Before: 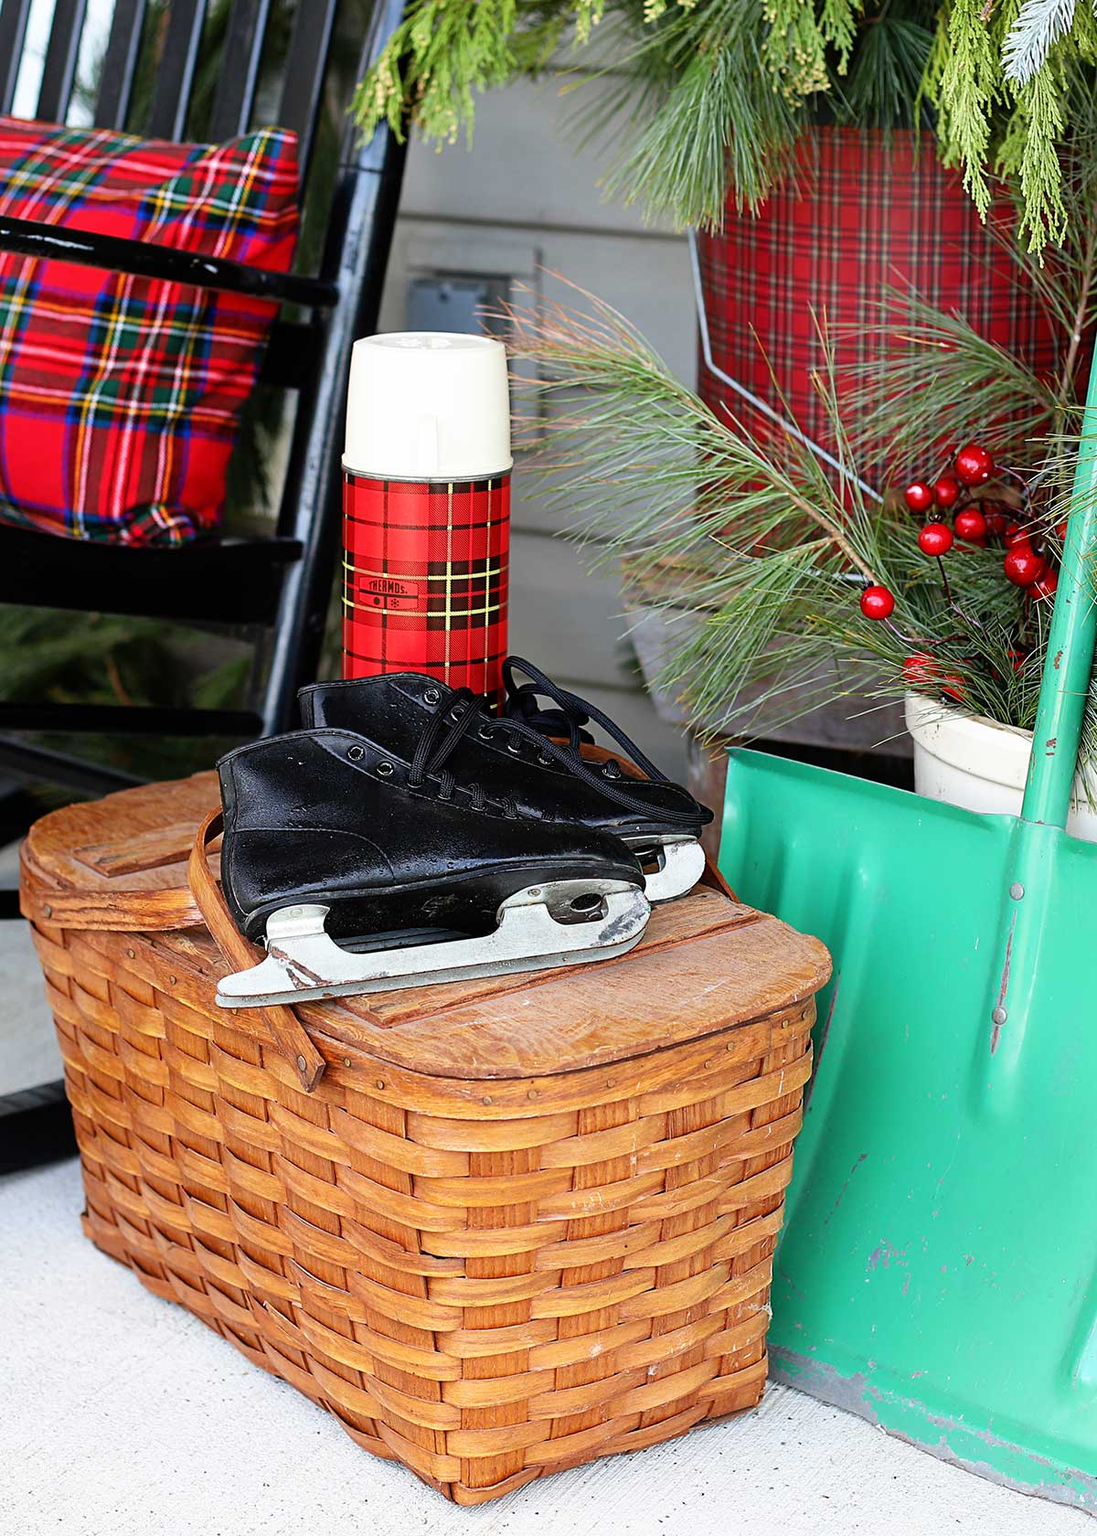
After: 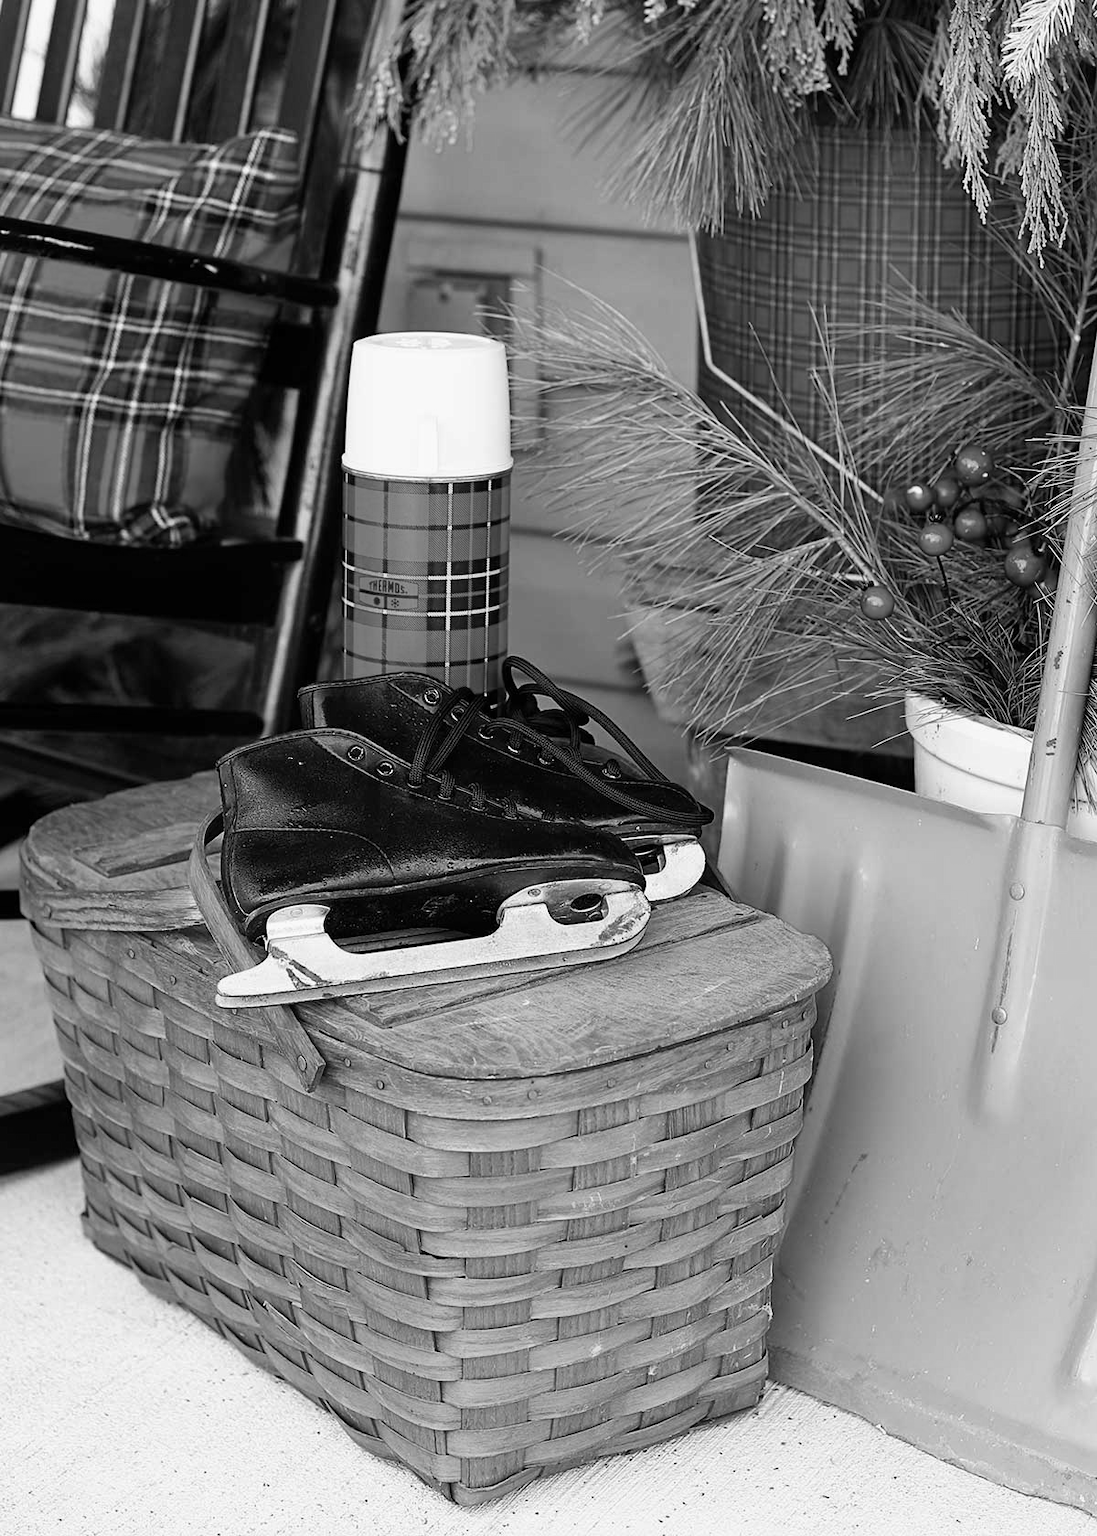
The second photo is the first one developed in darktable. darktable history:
color calibration: output gray [0.21, 0.42, 0.37, 0], gray › normalize channels true, illuminant same as pipeline (D50), adaptation XYZ, x 0.346, y 0.359, gamut compression 0
white balance: red 0.974, blue 1.044
